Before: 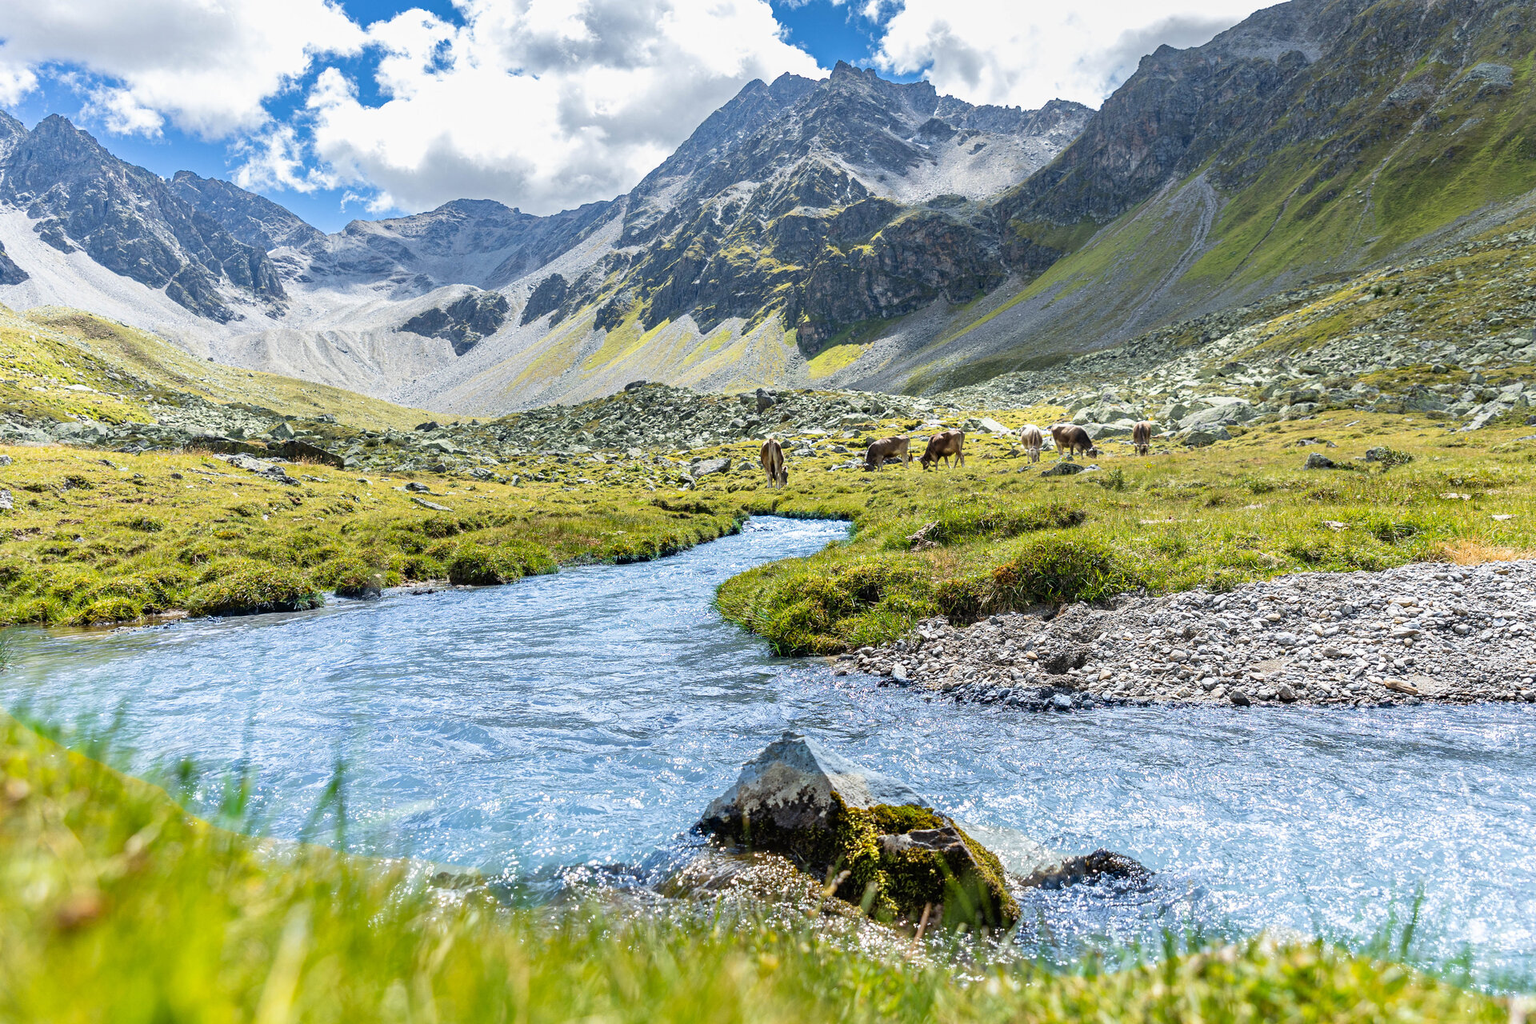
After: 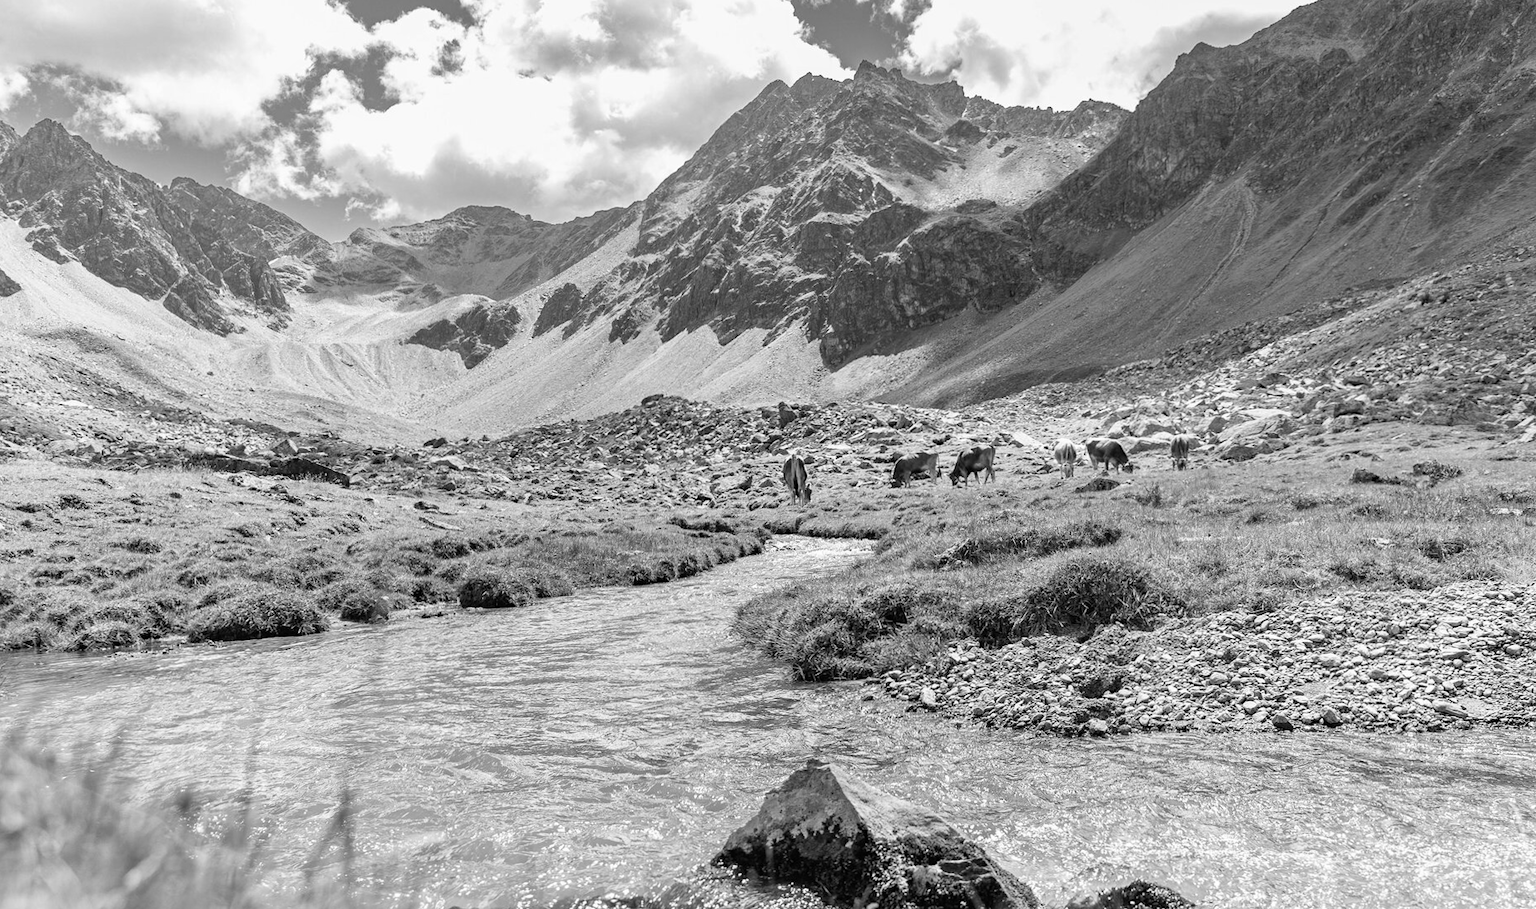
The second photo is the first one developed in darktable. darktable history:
crop and rotate: angle 0.2°, left 0.275%, right 3.127%, bottom 14.18%
monochrome: on, module defaults
